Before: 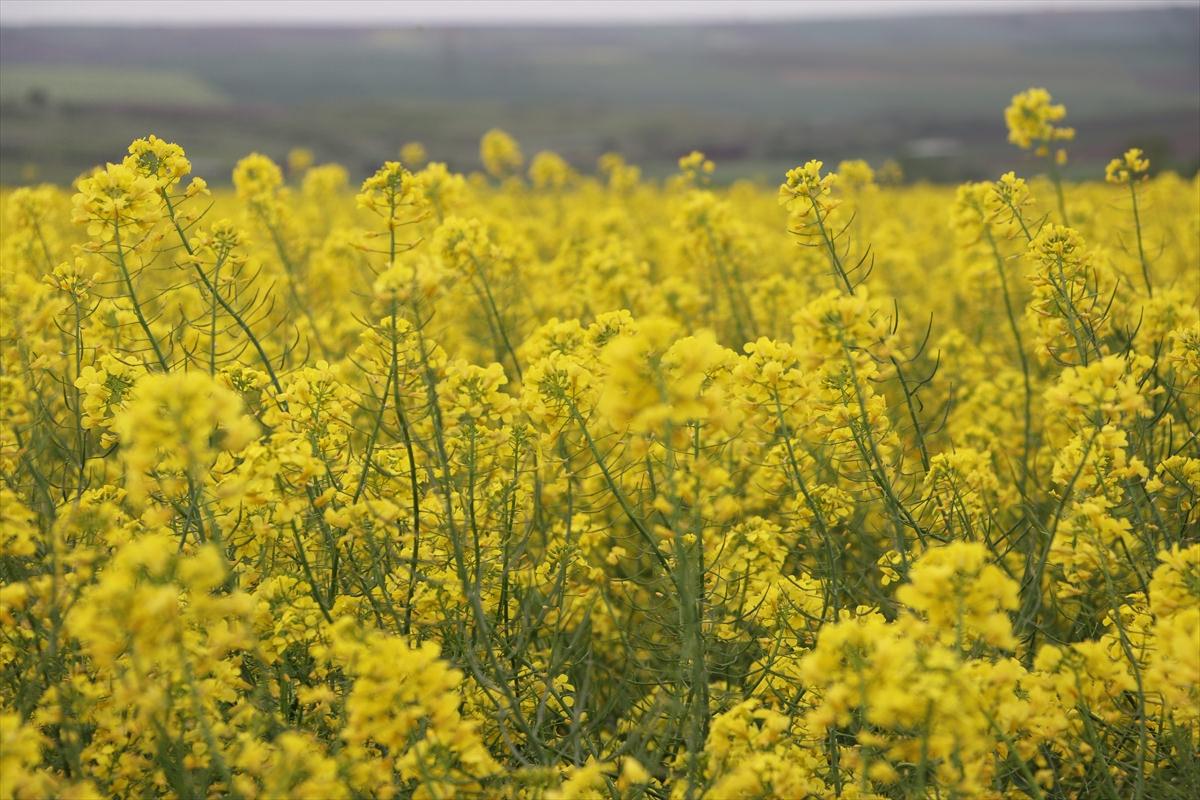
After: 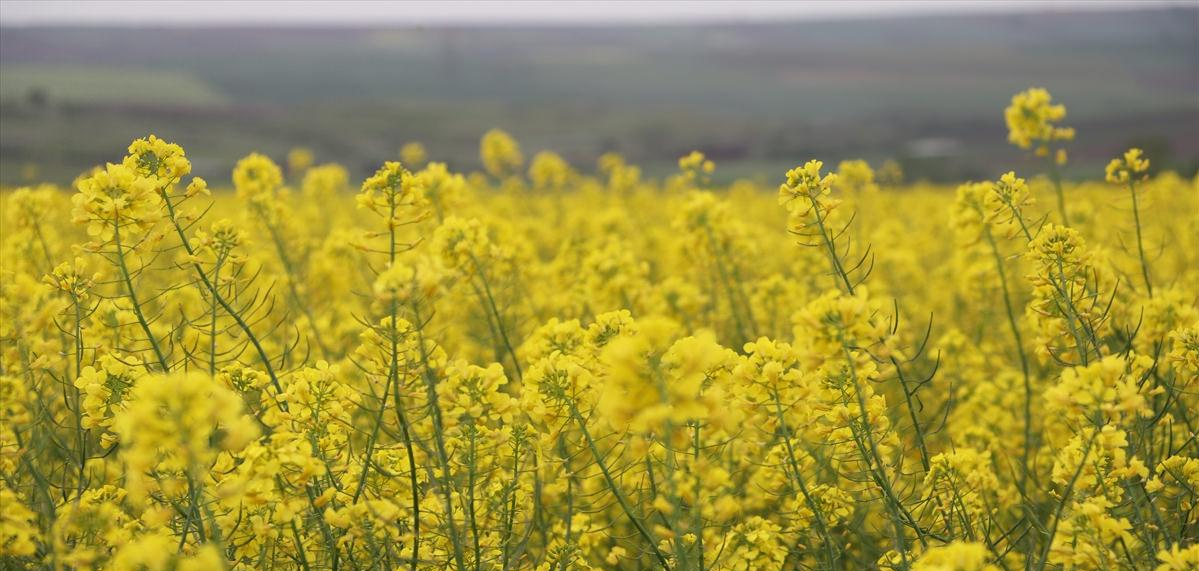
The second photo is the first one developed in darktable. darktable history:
crop: right 0%, bottom 28.524%
